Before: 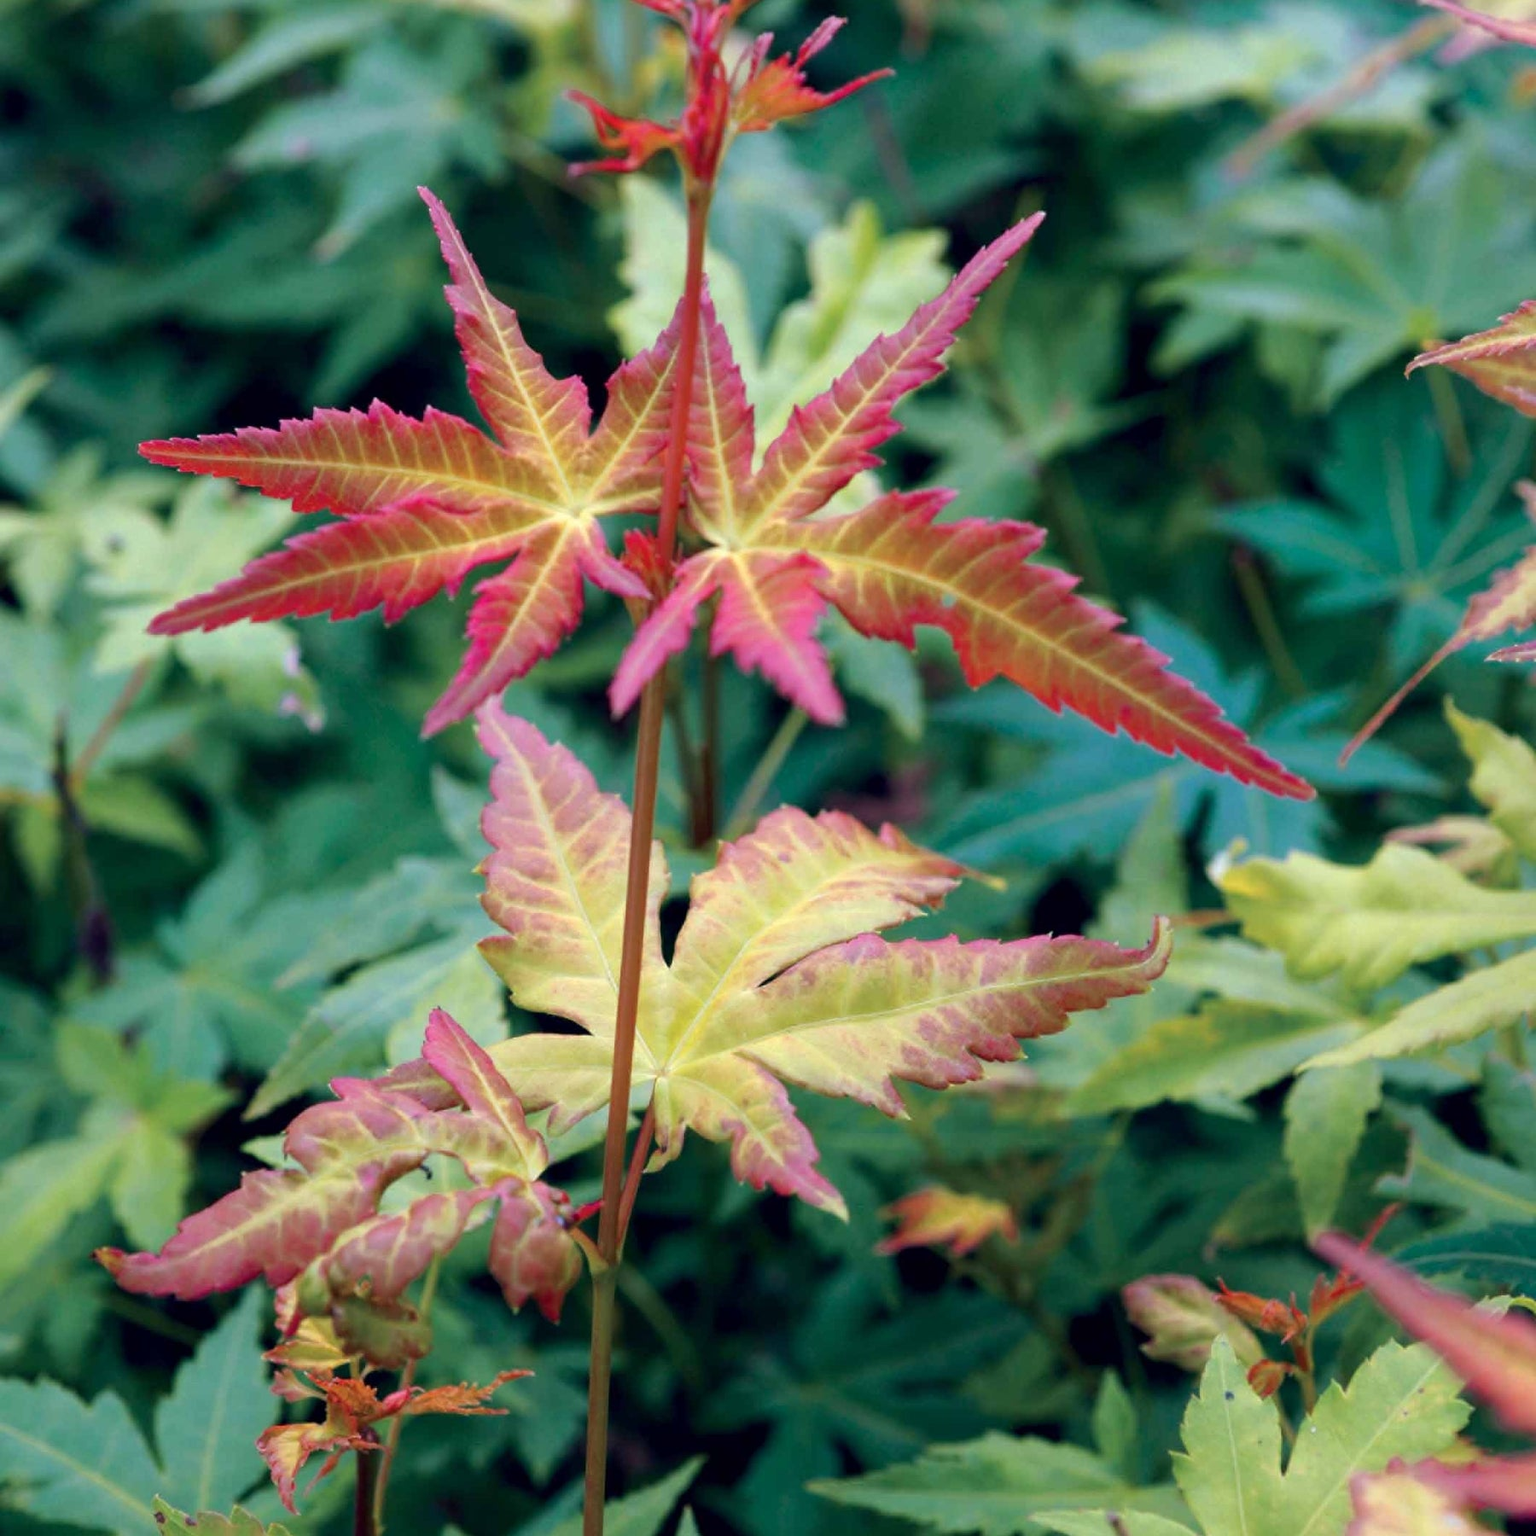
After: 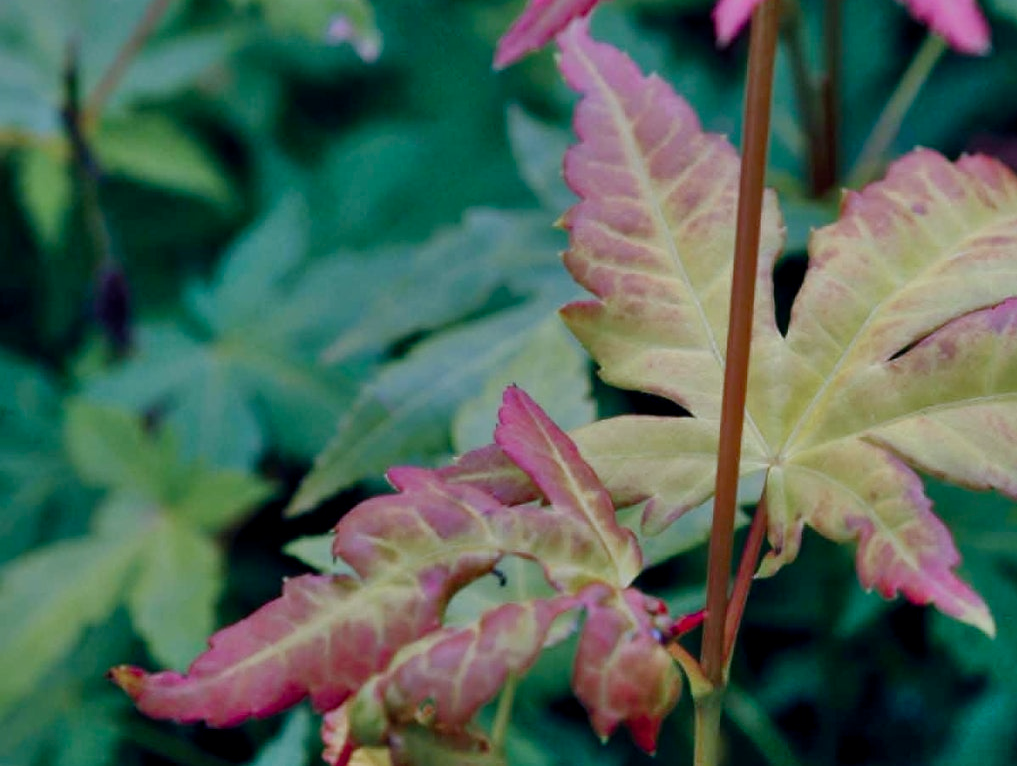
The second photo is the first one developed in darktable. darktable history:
exposure: black level correction 0, exposure -0.778 EV, compensate highlight preservation false
color calibration: illuminant custom, x 0.371, y 0.381, temperature 4283.4 K
color balance rgb: highlights gain › chroma 1.092%, highlights gain › hue 60.15°, perceptual saturation grading › global saturation 20%, perceptual saturation grading › highlights -49.459%, perceptual saturation grading › shadows 24.599%, perceptual brilliance grading › global brilliance -1.579%, perceptual brilliance grading › highlights -1.053%, perceptual brilliance grading › mid-tones -1.264%, perceptual brilliance grading › shadows -0.837%, contrast 5.102%
shadows and highlights: shadows 59.76, soften with gaussian
crop: top 44.257%, right 43.482%, bottom 13.15%
